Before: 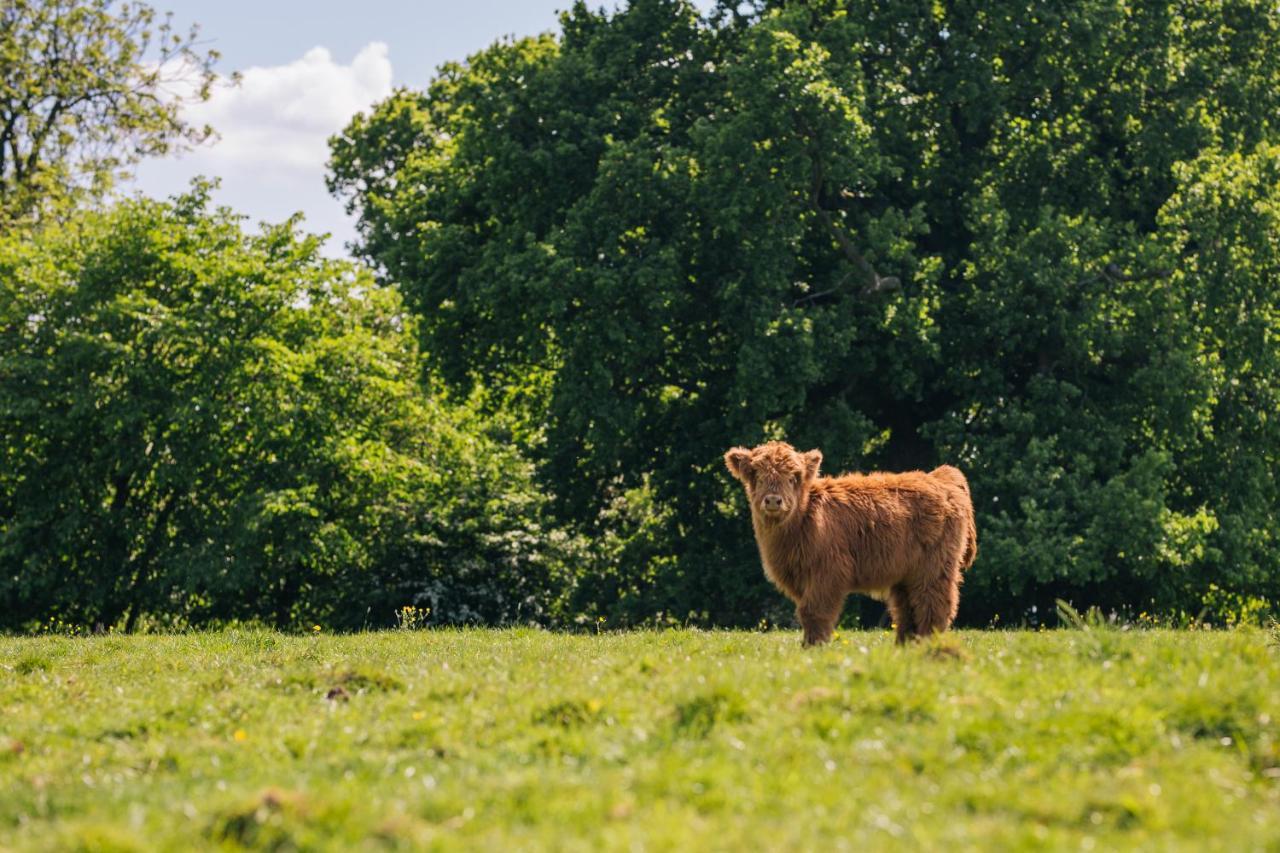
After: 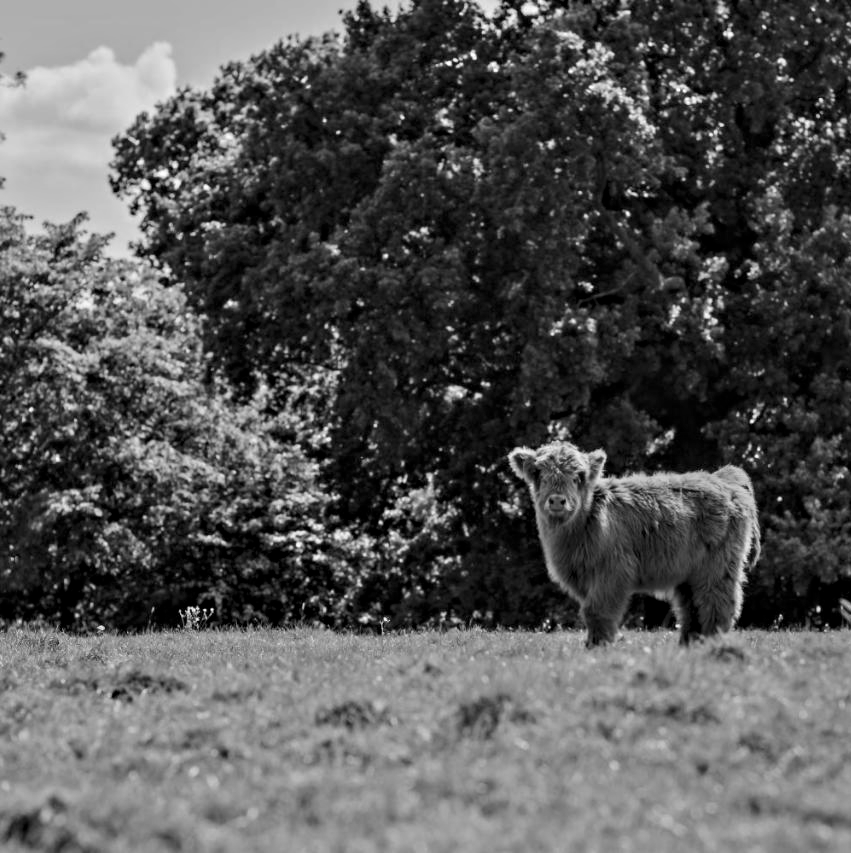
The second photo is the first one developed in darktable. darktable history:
crop: left 16.899%, right 16.556%
exposure: exposure -0.492 EV, compensate highlight preservation false
contrast equalizer: y [[0.511, 0.558, 0.631, 0.632, 0.559, 0.512], [0.5 ×6], [0.507, 0.559, 0.627, 0.644, 0.647, 0.647], [0 ×6], [0 ×6]]
shadows and highlights: shadows 20.55, highlights -20.99, soften with gaussian
color balance rgb: linear chroma grading › global chroma 15%, perceptual saturation grading › global saturation 30%
monochrome: on, module defaults
